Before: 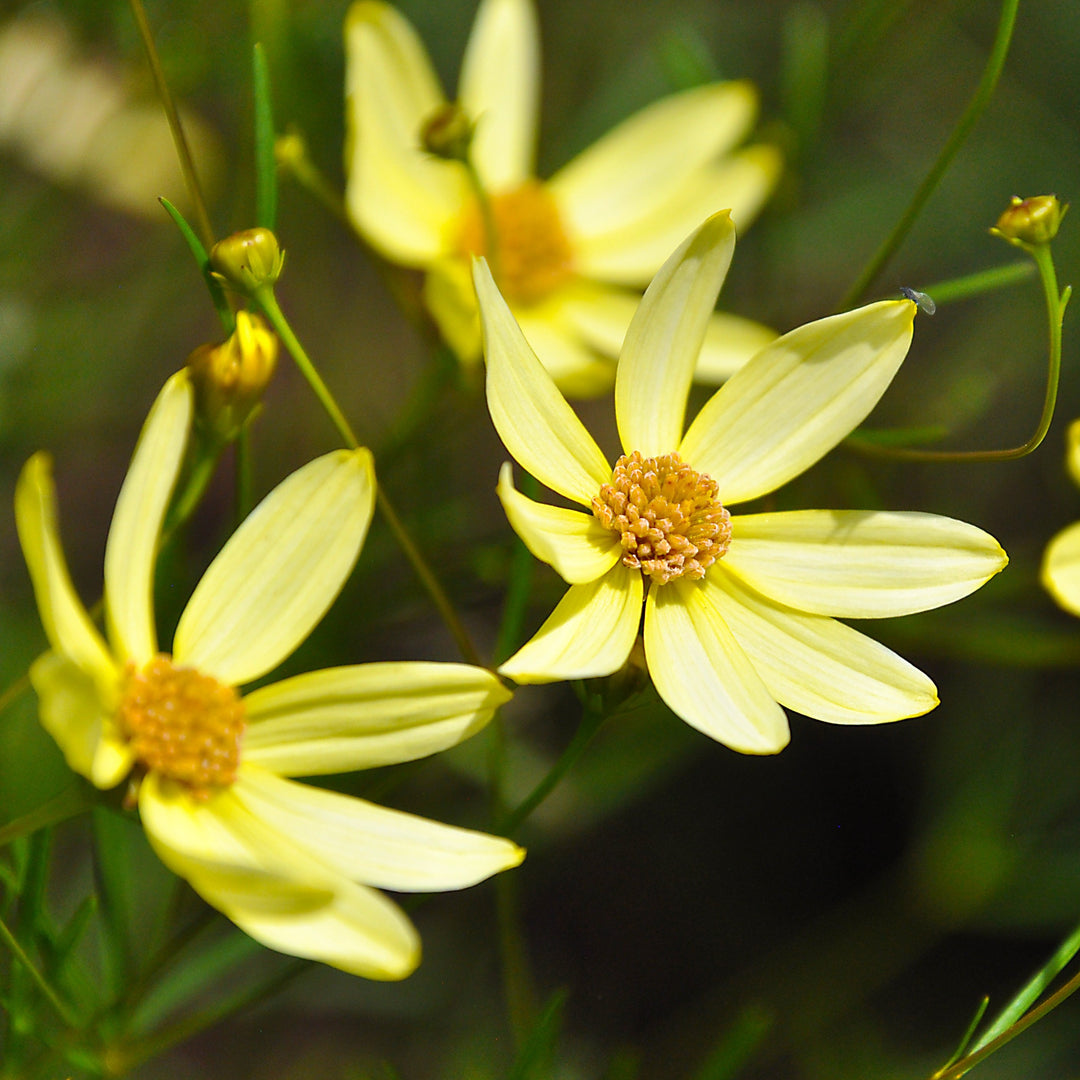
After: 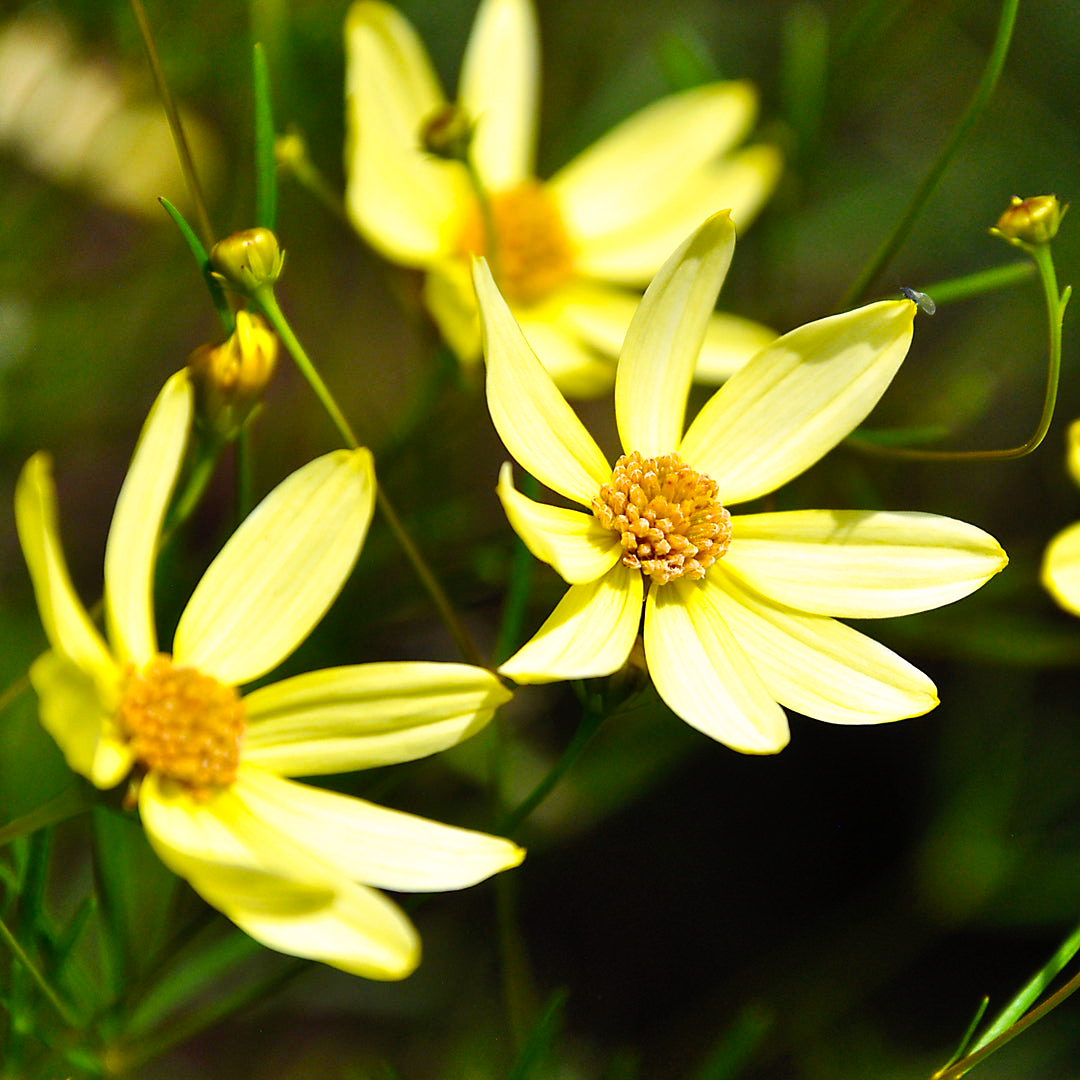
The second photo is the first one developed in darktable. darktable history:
tone curve: curves: ch0 [(0, 0) (0.003, 0.001) (0.011, 0.005) (0.025, 0.01) (0.044, 0.019) (0.069, 0.029) (0.1, 0.042) (0.136, 0.078) (0.177, 0.129) (0.224, 0.182) (0.277, 0.246) (0.335, 0.318) (0.399, 0.396) (0.468, 0.481) (0.543, 0.573) (0.623, 0.672) (0.709, 0.777) (0.801, 0.881) (0.898, 0.975) (1, 1)], preserve colors none
